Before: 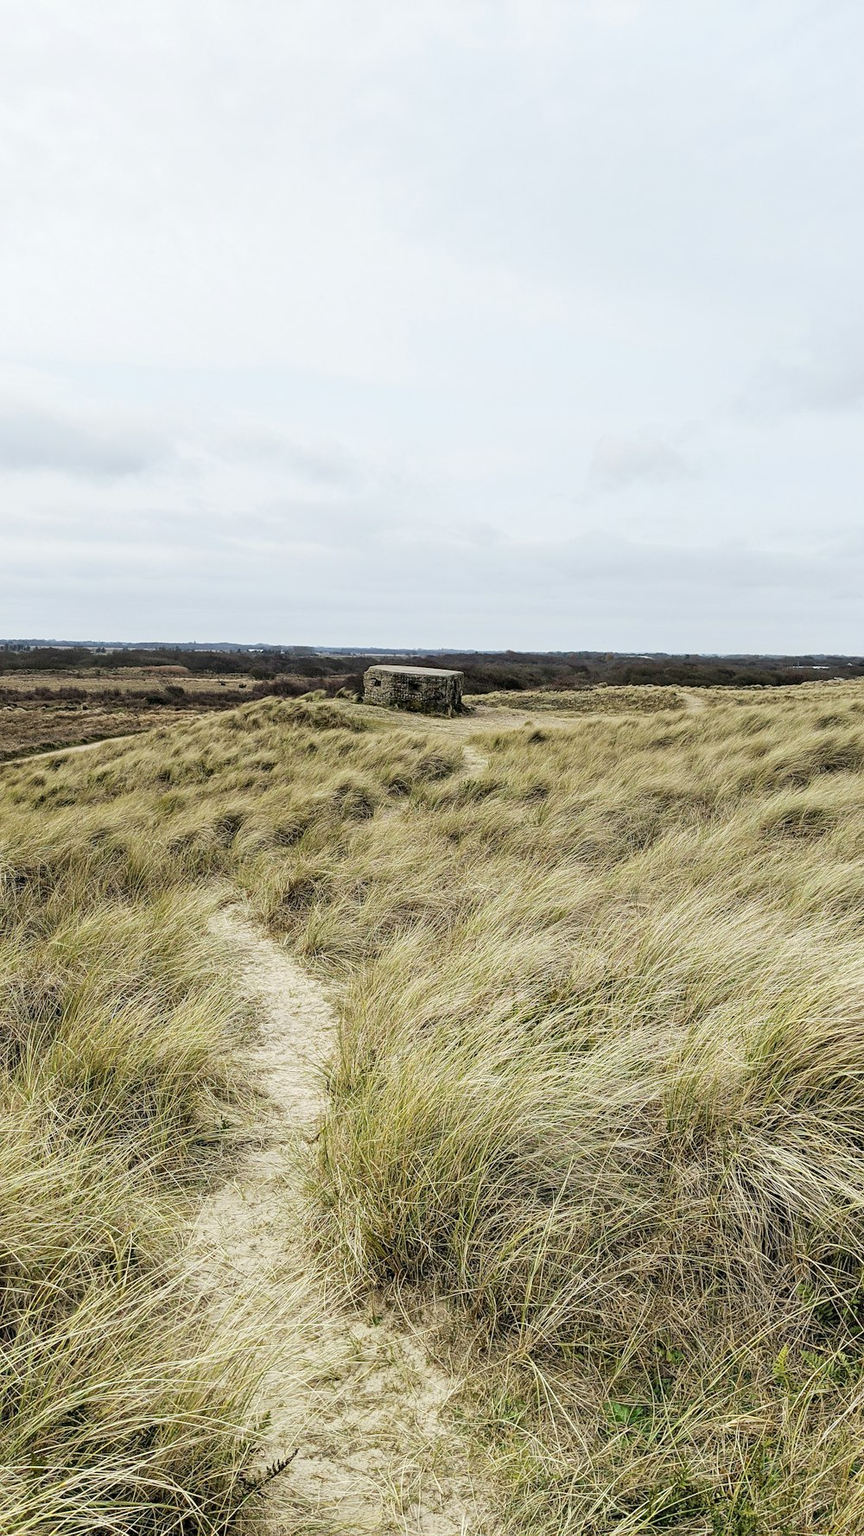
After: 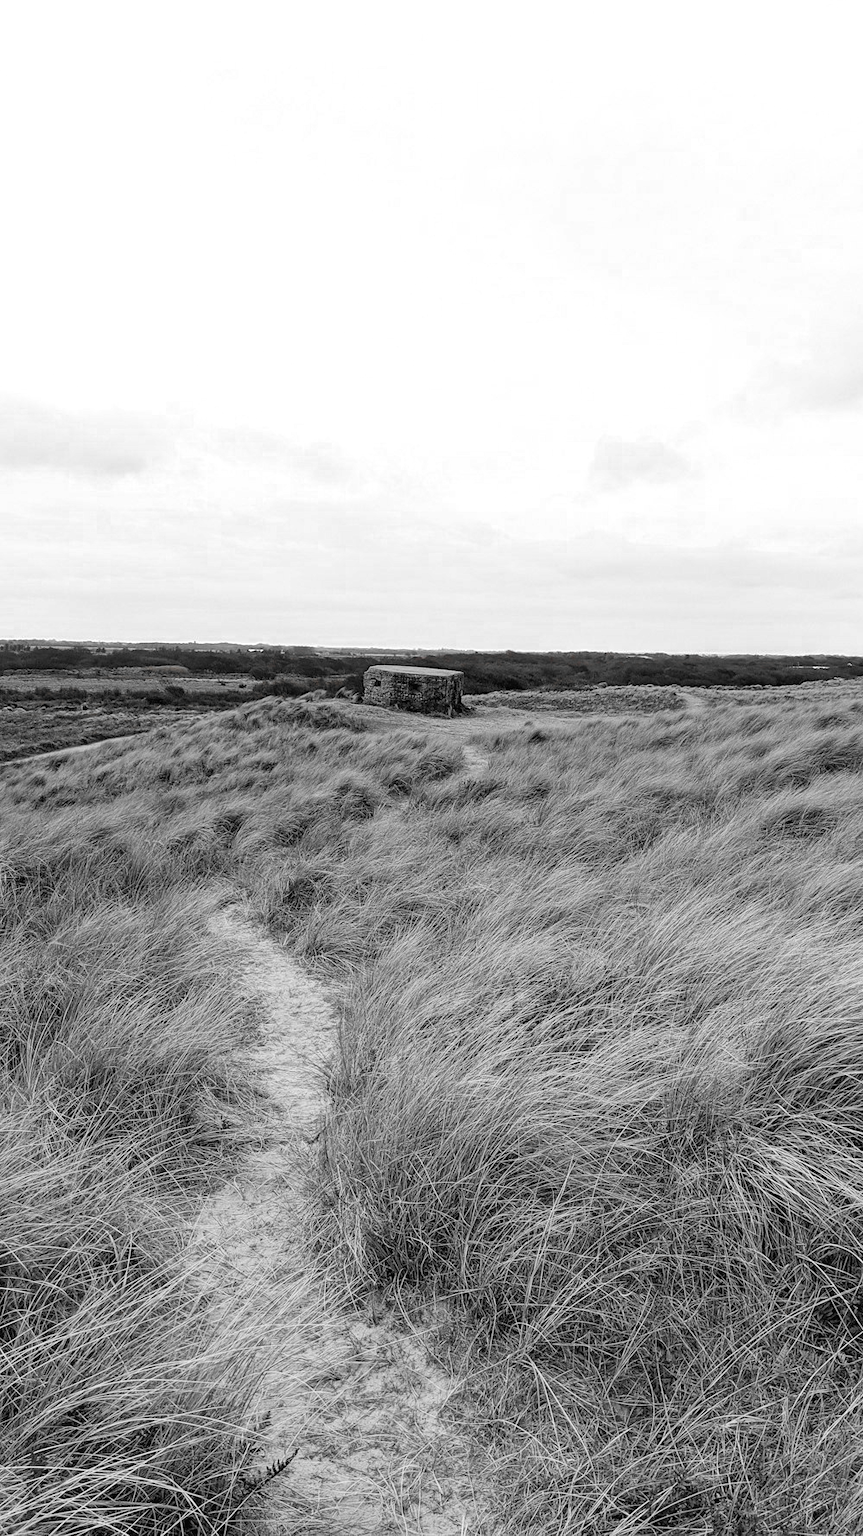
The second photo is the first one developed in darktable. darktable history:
color zones: curves: ch0 [(0, 0.352) (0.143, 0.407) (0.286, 0.386) (0.429, 0.431) (0.571, 0.829) (0.714, 0.853) (0.857, 0.833) (1, 0.352)]; ch1 [(0, 0.604) (0.072, 0.726) (0.096, 0.608) (0.205, 0.007) (0.571, -0.006) (0.839, -0.013) (0.857, -0.012) (1, 0.604)]
color balance: lift [1, 0.994, 1.002, 1.006], gamma [0.957, 1.081, 1.016, 0.919], gain [0.97, 0.972, 1.01, 1.028], input saturation 91.06%, output saturation 79.8%
